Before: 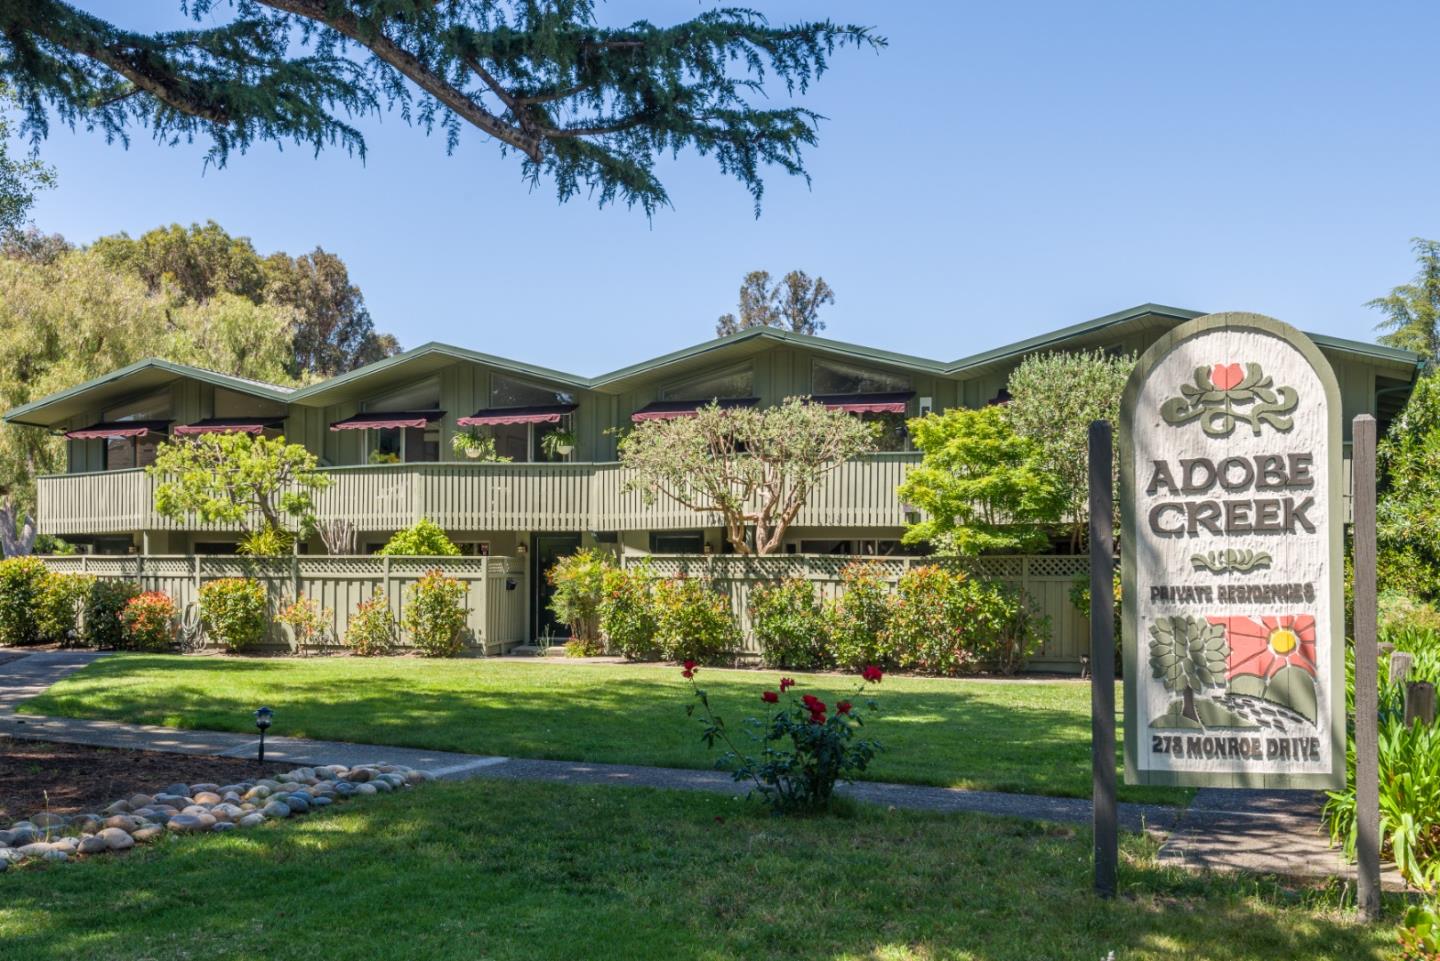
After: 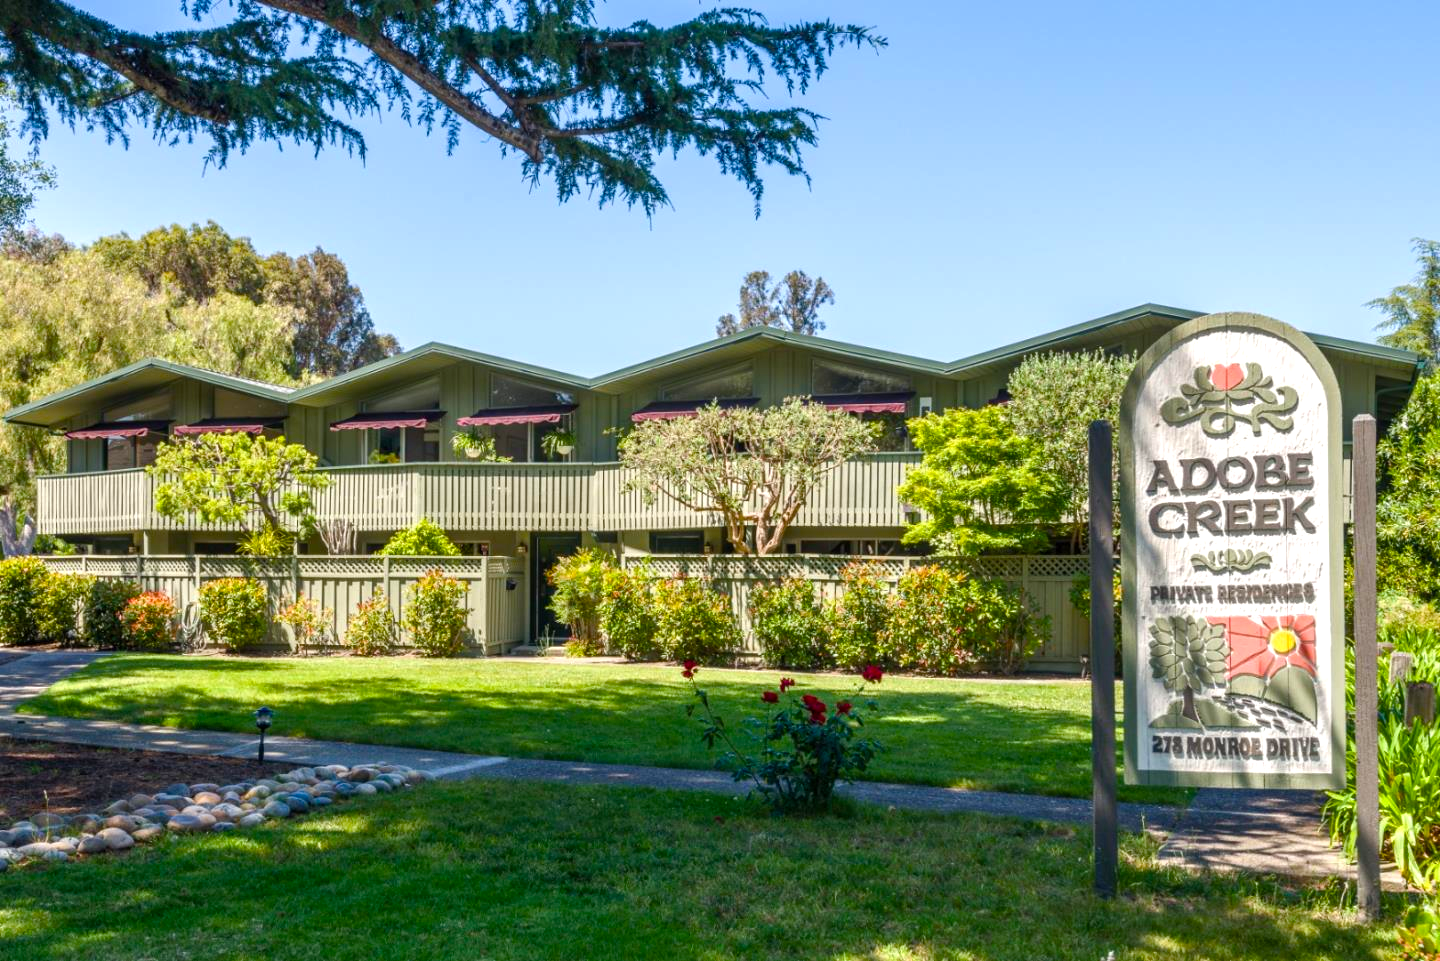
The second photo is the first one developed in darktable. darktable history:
color balance rgb: perceptual saturation grading › global saturation 20%, perceptual saturation grading › highlights -25.029%, perceptual saturation grading › shadows 25.907%, perceptual brilliance grading › highlights 10.366%, perceptual brilliance grading › mid-tones 5.236%, global vibrance 20%
